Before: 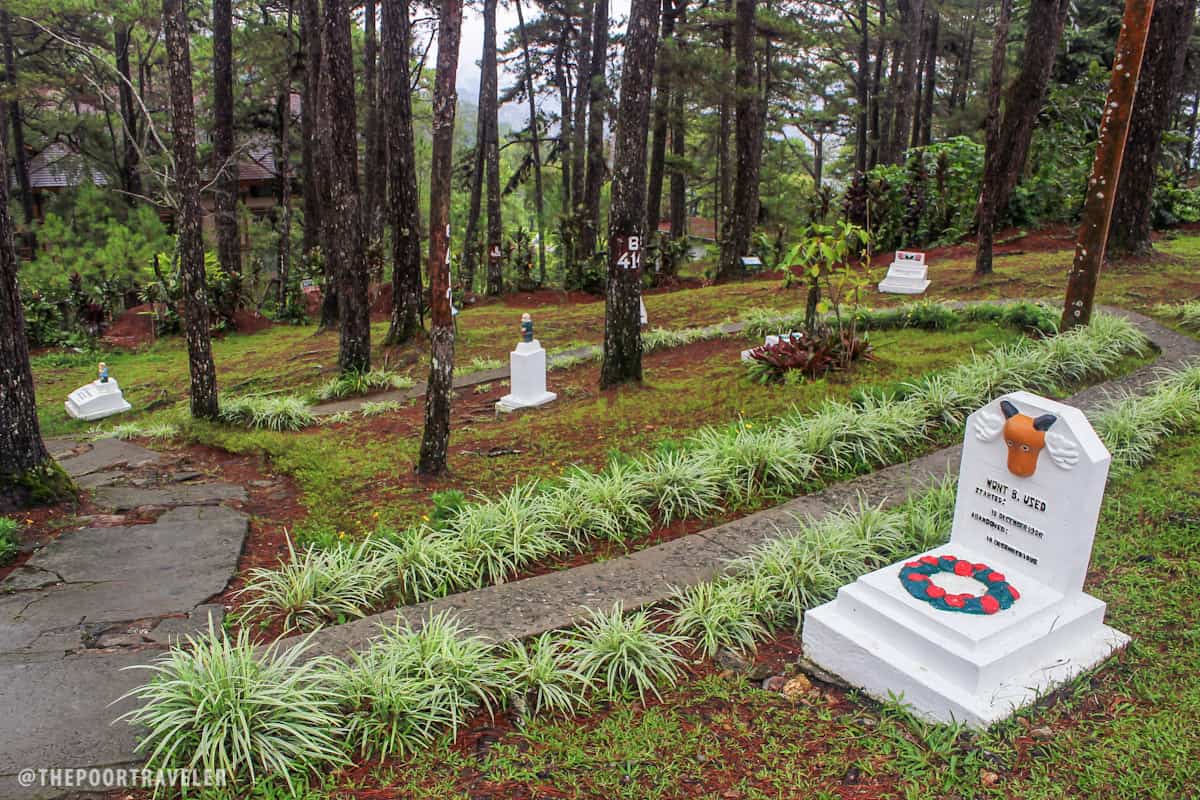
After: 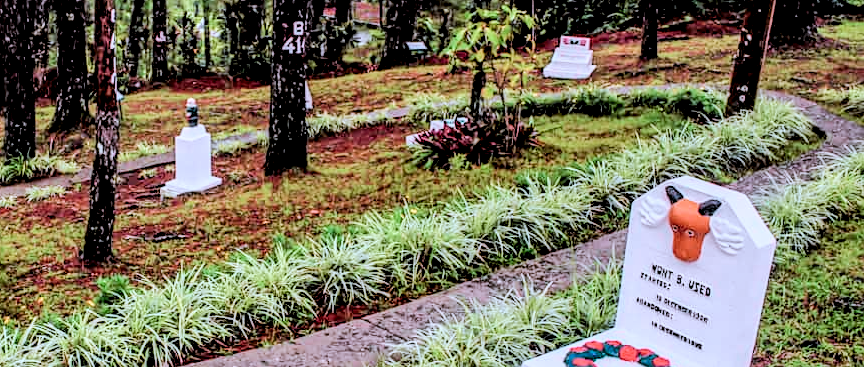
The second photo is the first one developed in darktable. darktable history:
sharpen: amount 0.2
tone curve: curves: ch0 [(0, 0) (0.035, 0.011) (0.133, 0.076) (0.285, 0.265) (0.491, 0.541) (0.617, 0.693) (0.704, 0.77) (0.794, 0.865) (0.895, 0.938) (1, 0.976)]; ch1 [(0, 0) (0.318, 0.278) (0.444, 0.427) (0.502, 0.497) (0.543, 0.547) (0.601, 0.641) (0.746, 0.764) (1, 1)]; ch2 [(0, 0) (0.316, 0.292) (0.381, 0.37) (0.423, 0.448) (0.476, 0.482) (0.502, 0.5) (0.543, 0.547) (0.587, 0.613) (0.642, 0.672) (0.704, 0.727) (0.865, 0.827) (1, 0.951)], color space Lab, independent channels, preserve colors none
local contrast: detail 150%
rgb levels: levels [[0.029, 0.461, 0.922], [0, 0.5, 1], [0, 0.5, 1]]
crop and rotate: left 27.938%, top 27.046%, bottom 27.046%
filmic rgb: black relative exposure -8.54 EV, white relative exposure 5.52 EV, hardness 3.39, contrast 1.016
white balance: red 1.188, blue 1.11
color correction: highlights a* -11.71, highlights b* -15.58
